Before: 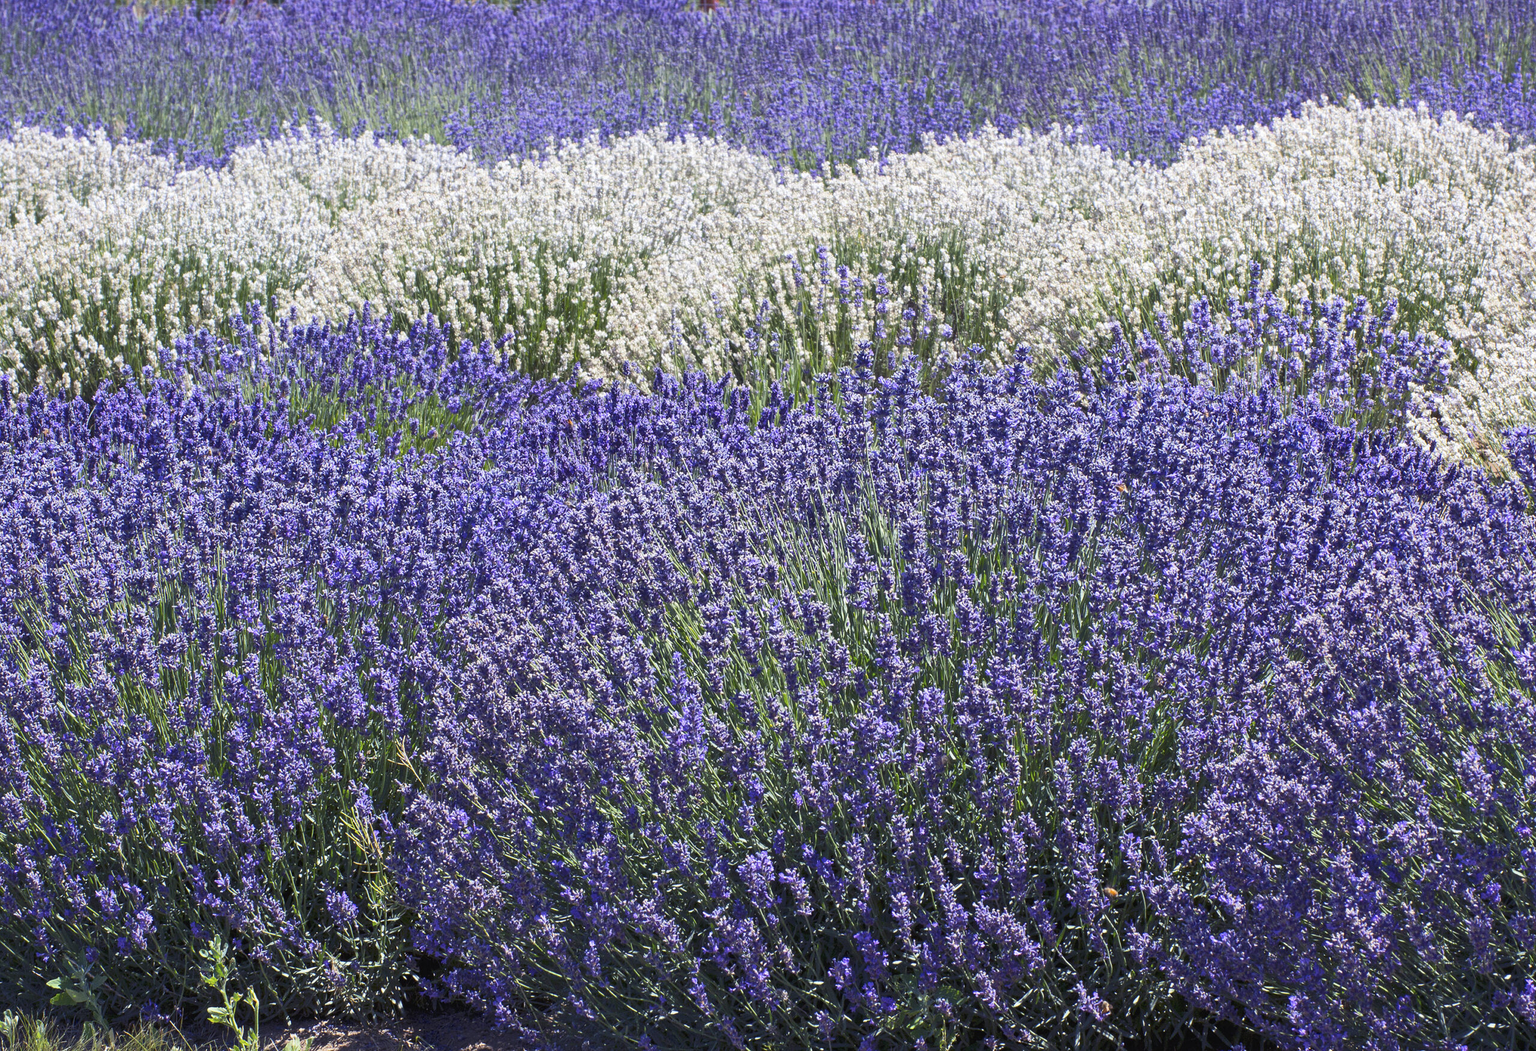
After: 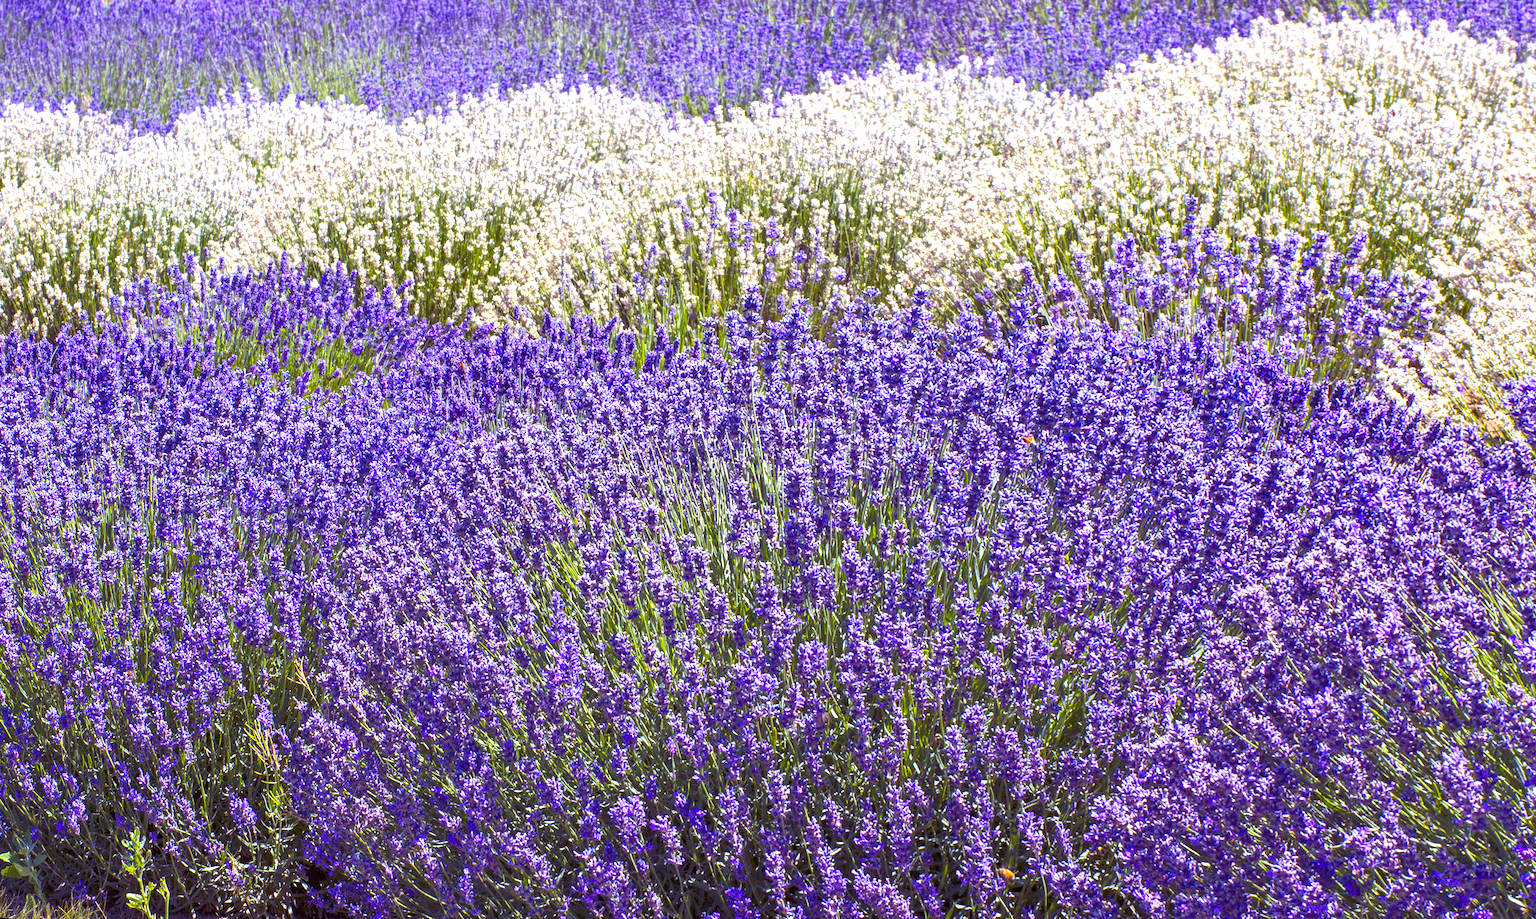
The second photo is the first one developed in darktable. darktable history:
exposure: black level correction 0.001, exposure 0.5 EV, compensate exposure bias true, compensate highlight preservation false
color balance: output saturation 120%
local contrast: on, module defaults
rgb levels: mode RGB, independent channels, levels [[0, 0.474, 1], [0, 0.5, 1], [0, 0.5, 1]]
tone equalizer: on, module defaults
rotate and perspective: rotation 1.69°, lens shift (vertical) -0.023, lens shift (horizontal) -0.291, crop left 0.025, crop right 0.988, crop top 0.092, crop bottom 0.842
color balance rgb: linear chroma grading › global chroma 15%, perceptual saturation grading › global saturation 30%
